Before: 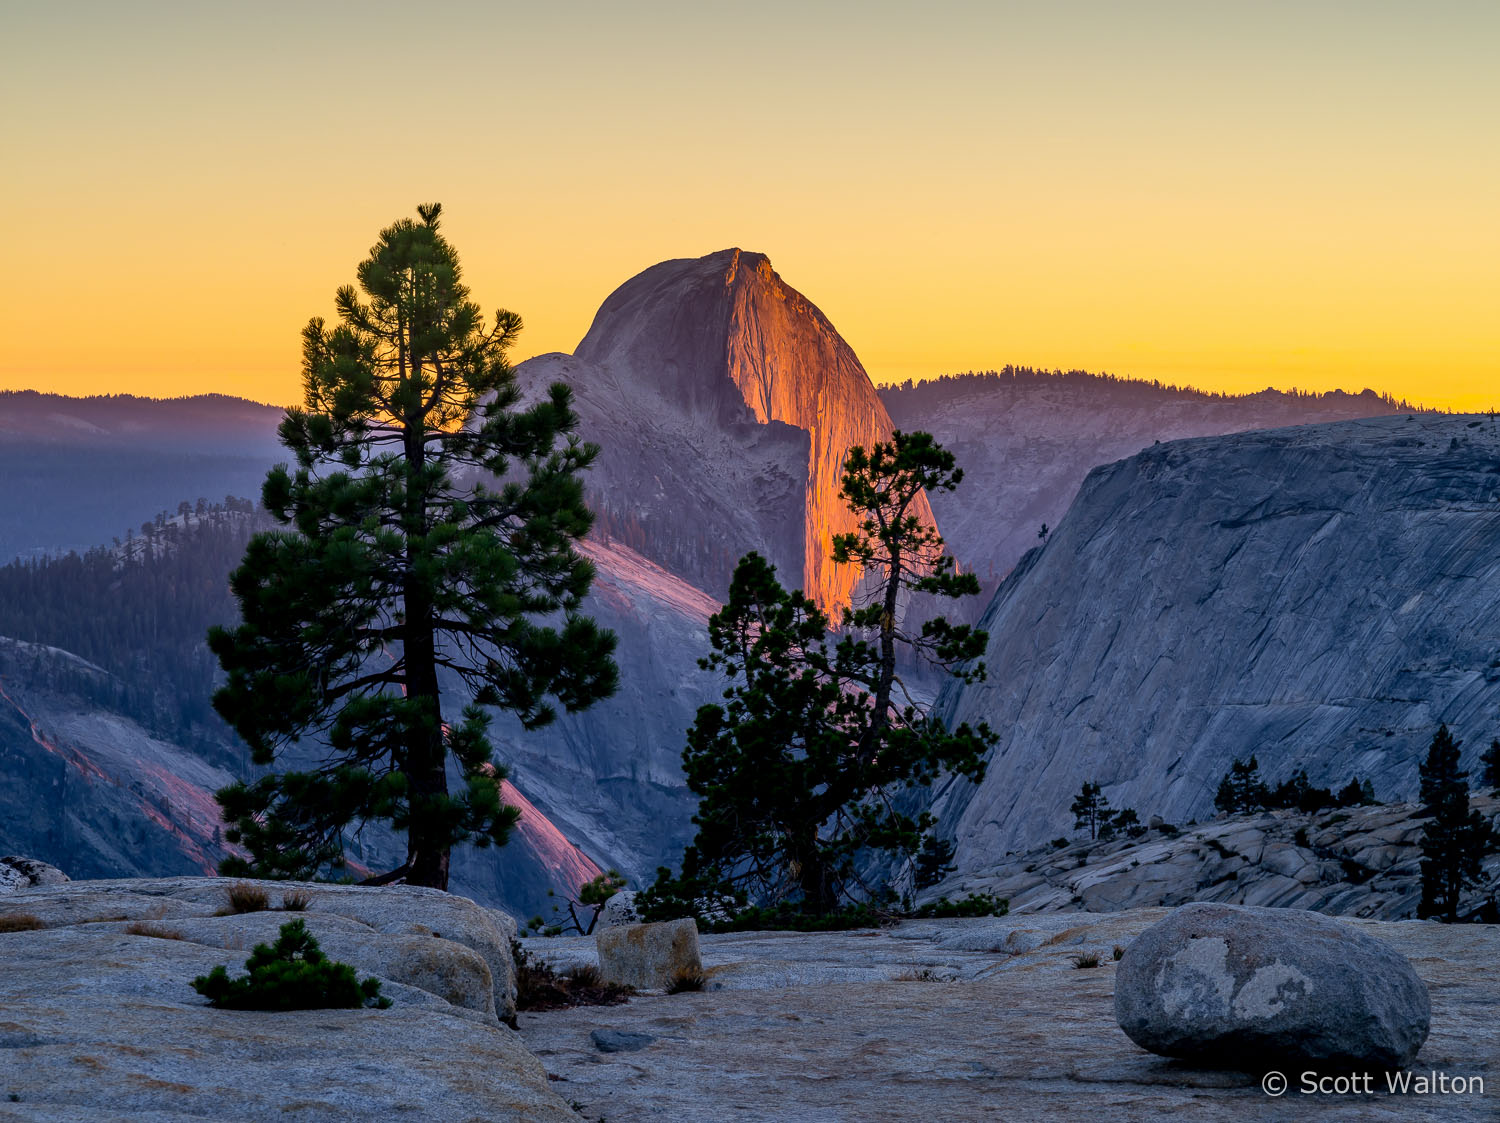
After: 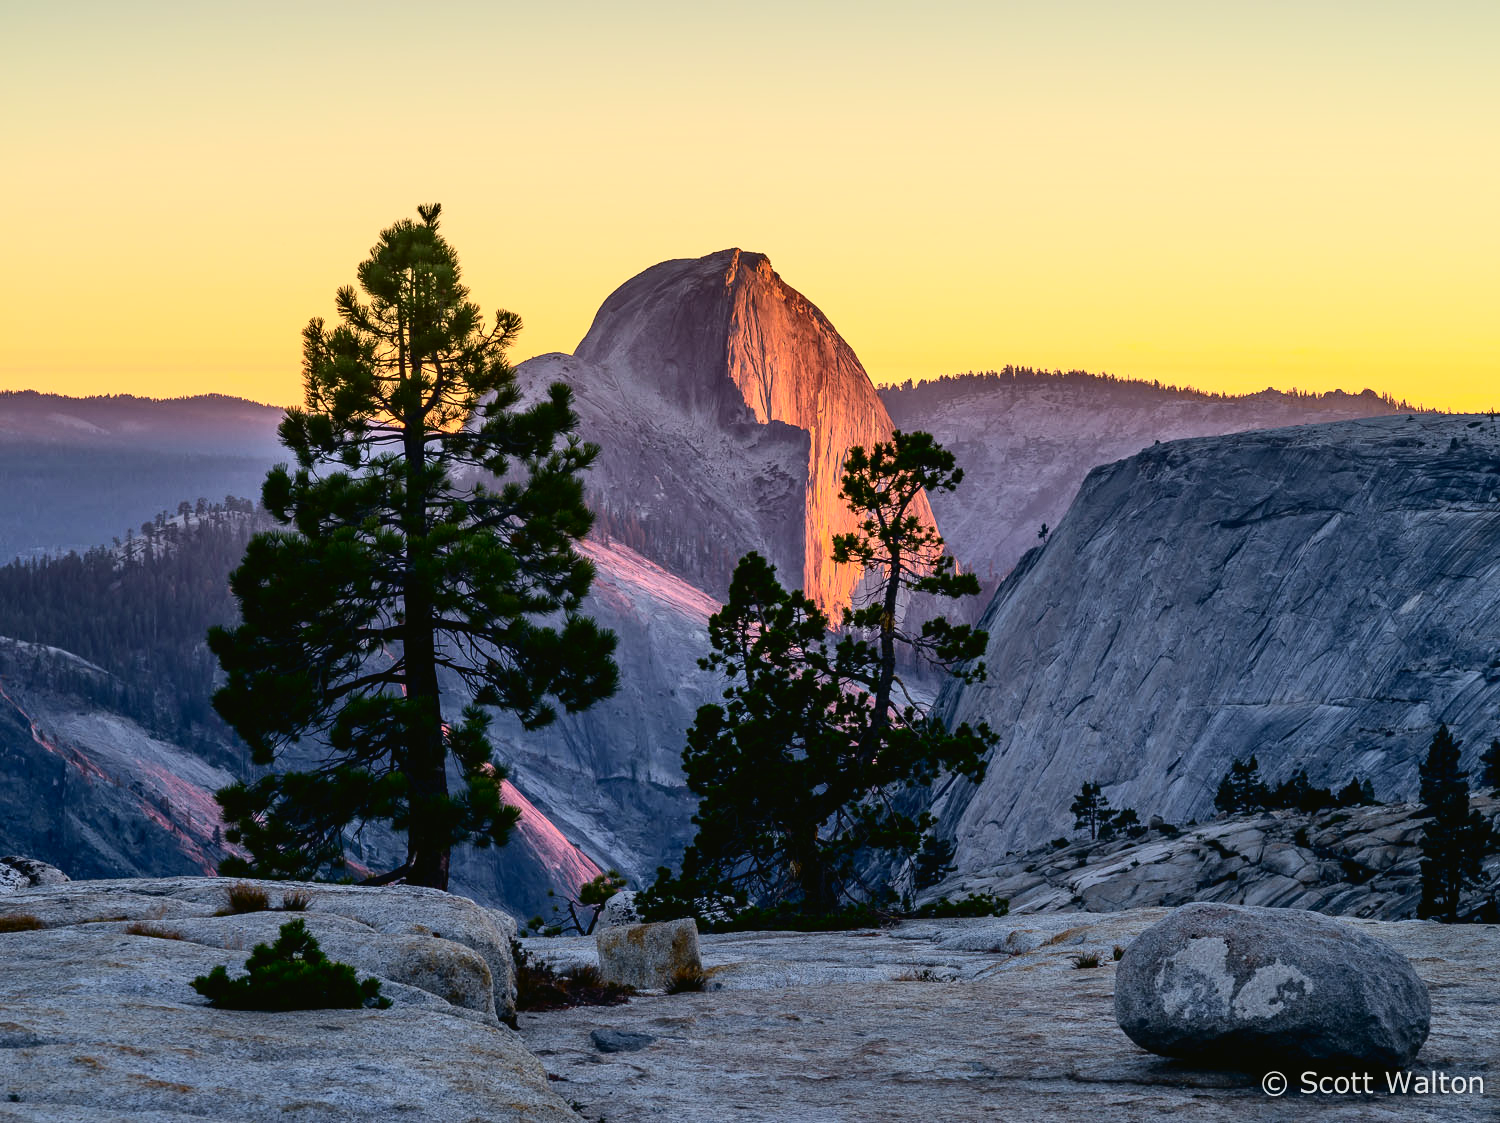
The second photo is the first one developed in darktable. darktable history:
tone curve: curves: ch0 [(0, 0.023) (0.087, 0.065) (0.184, 0.168) (0.45, 0.54) (0.57, 0.683) (0.706, 0.841) (0.877, 0.948) (1, 0.984)]; ch1 [(0, 0) (0.388, 0.369) (0.447, 0.447) (0.505, 0.5) (0.534, 0.535) (0.563, 0.563) (0.579, 0.59) (0.644, 0.663) (1, 1)]; ch2 [(0, 0) (0.301, 0.259) (0.385, 0.395) (0.492, 0.496) (0.518, 0.537) (0.583, 0.605) (0.673, 0.667) (1, 1)], color space Lab, independent channels, preserve colors none
